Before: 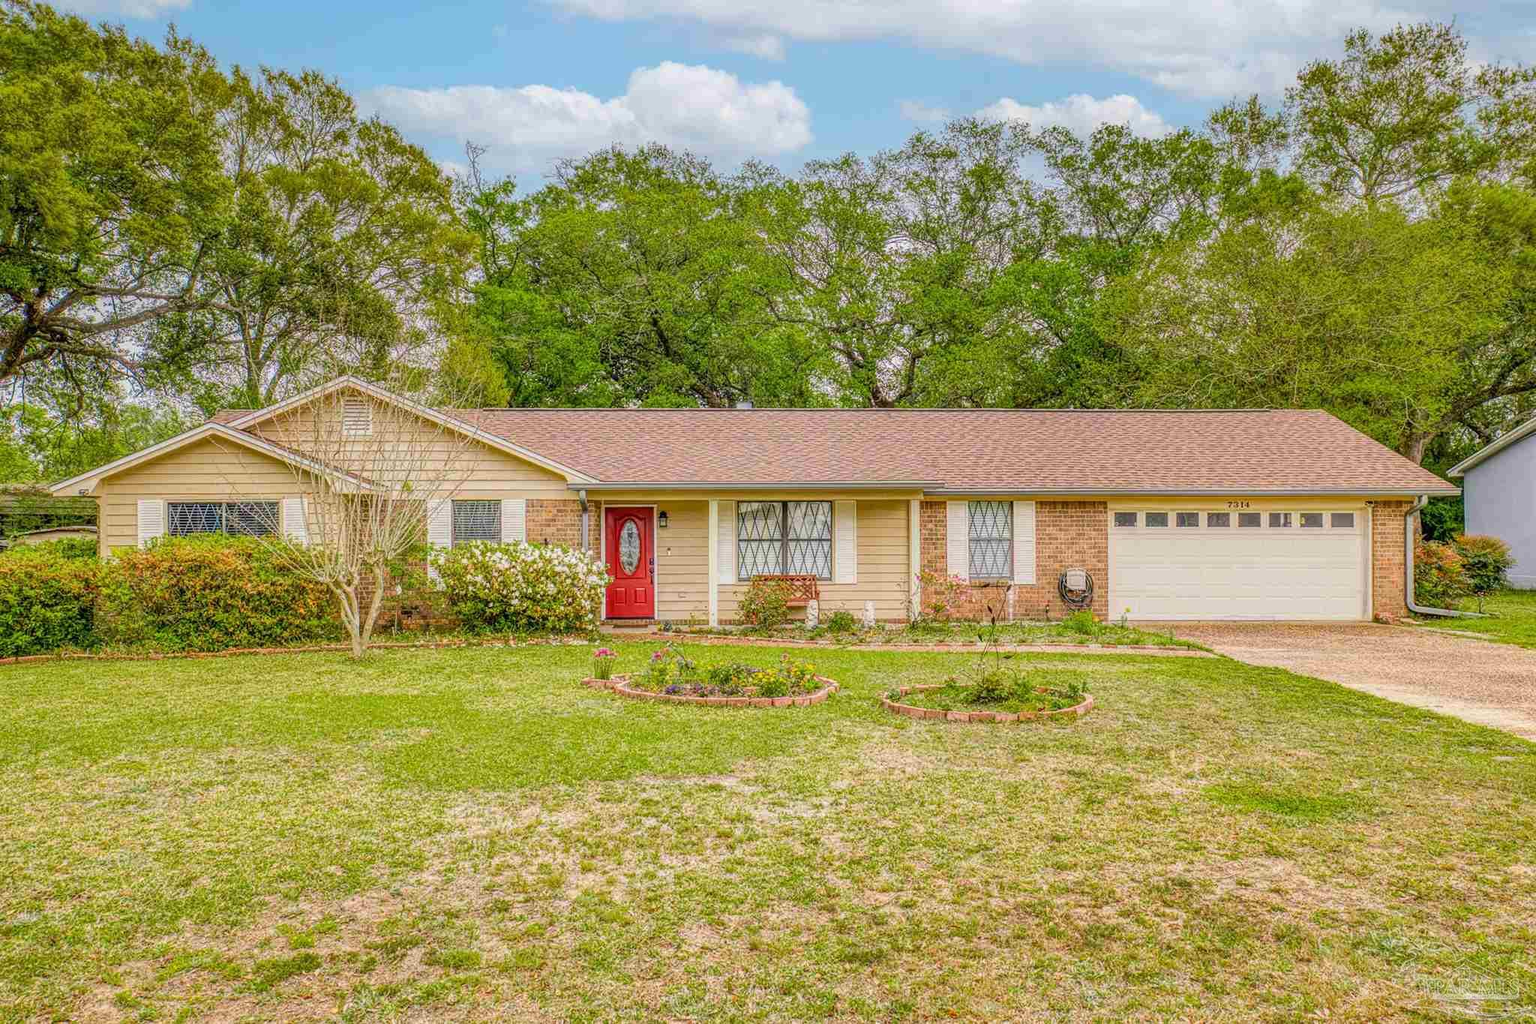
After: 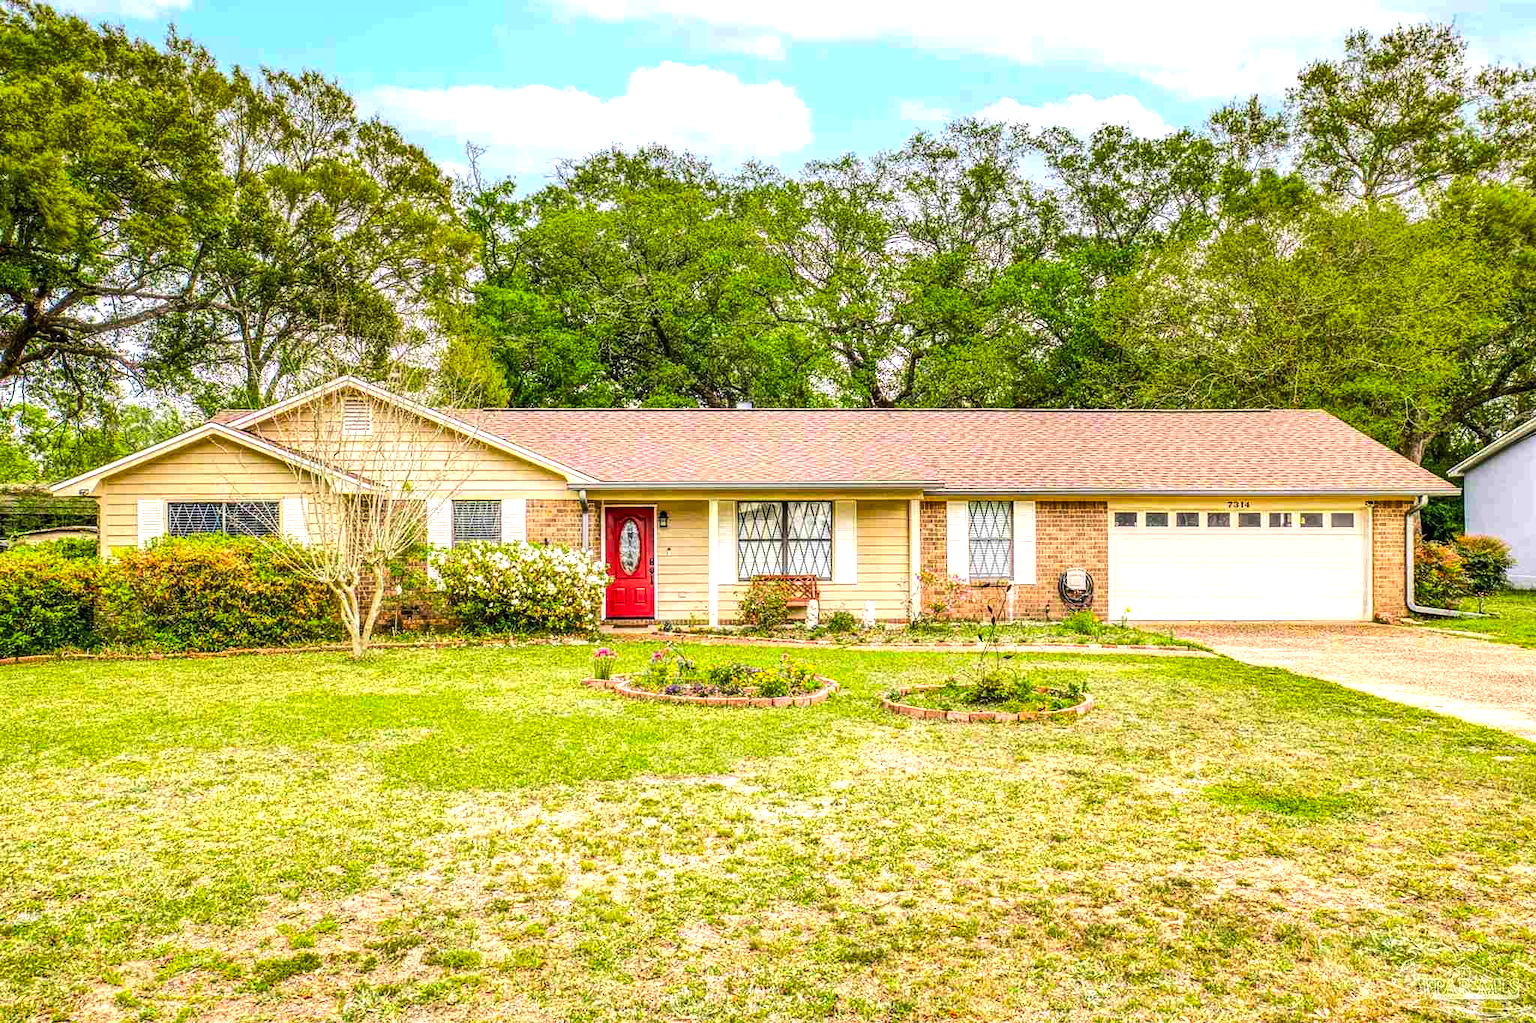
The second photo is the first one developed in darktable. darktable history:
tone equalizer: -8 EV -1.05 EV, -7 EV -1.02 EV, -6 EV -0.837 EV, -5 EV -0.615 EV, -3 EV 0.592 EV, -2 EV 0.878 EV, -1 EV 1.01 EV, +0 EV 1.08 EV, edges refinement/feathering 500, mask exposure compensation -1.57 EV, preserve details no
contrast brightness saturation: saturation 0.18
